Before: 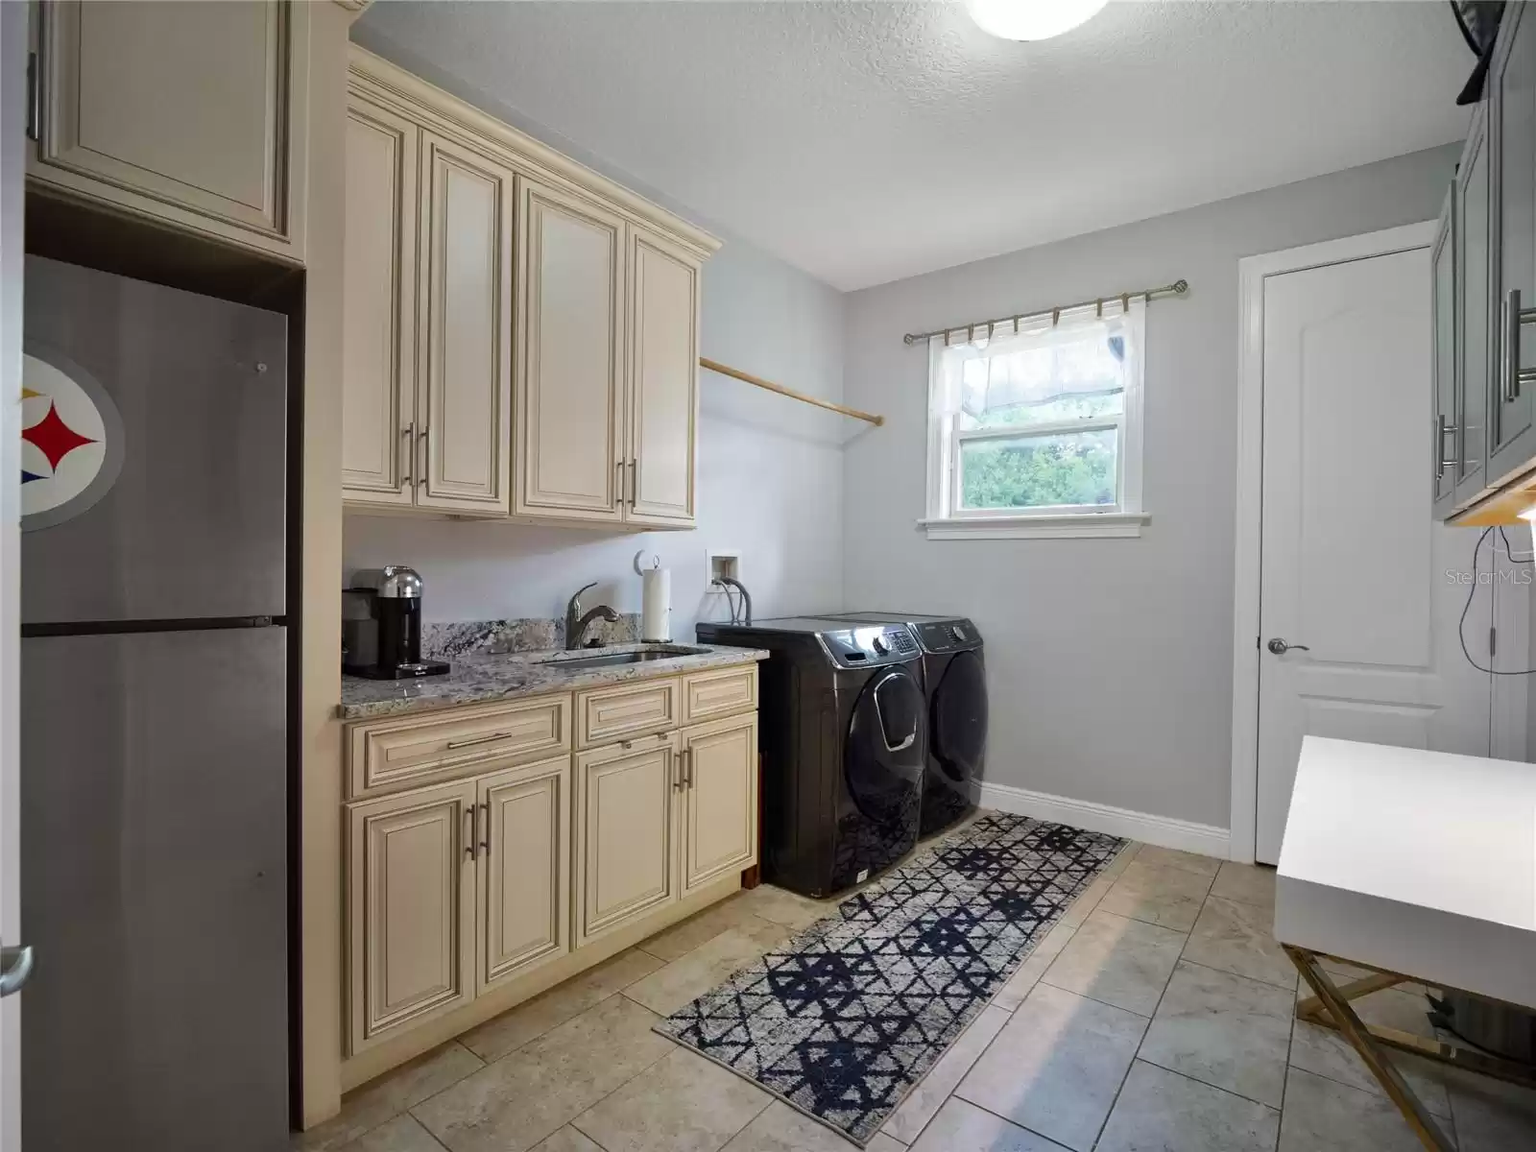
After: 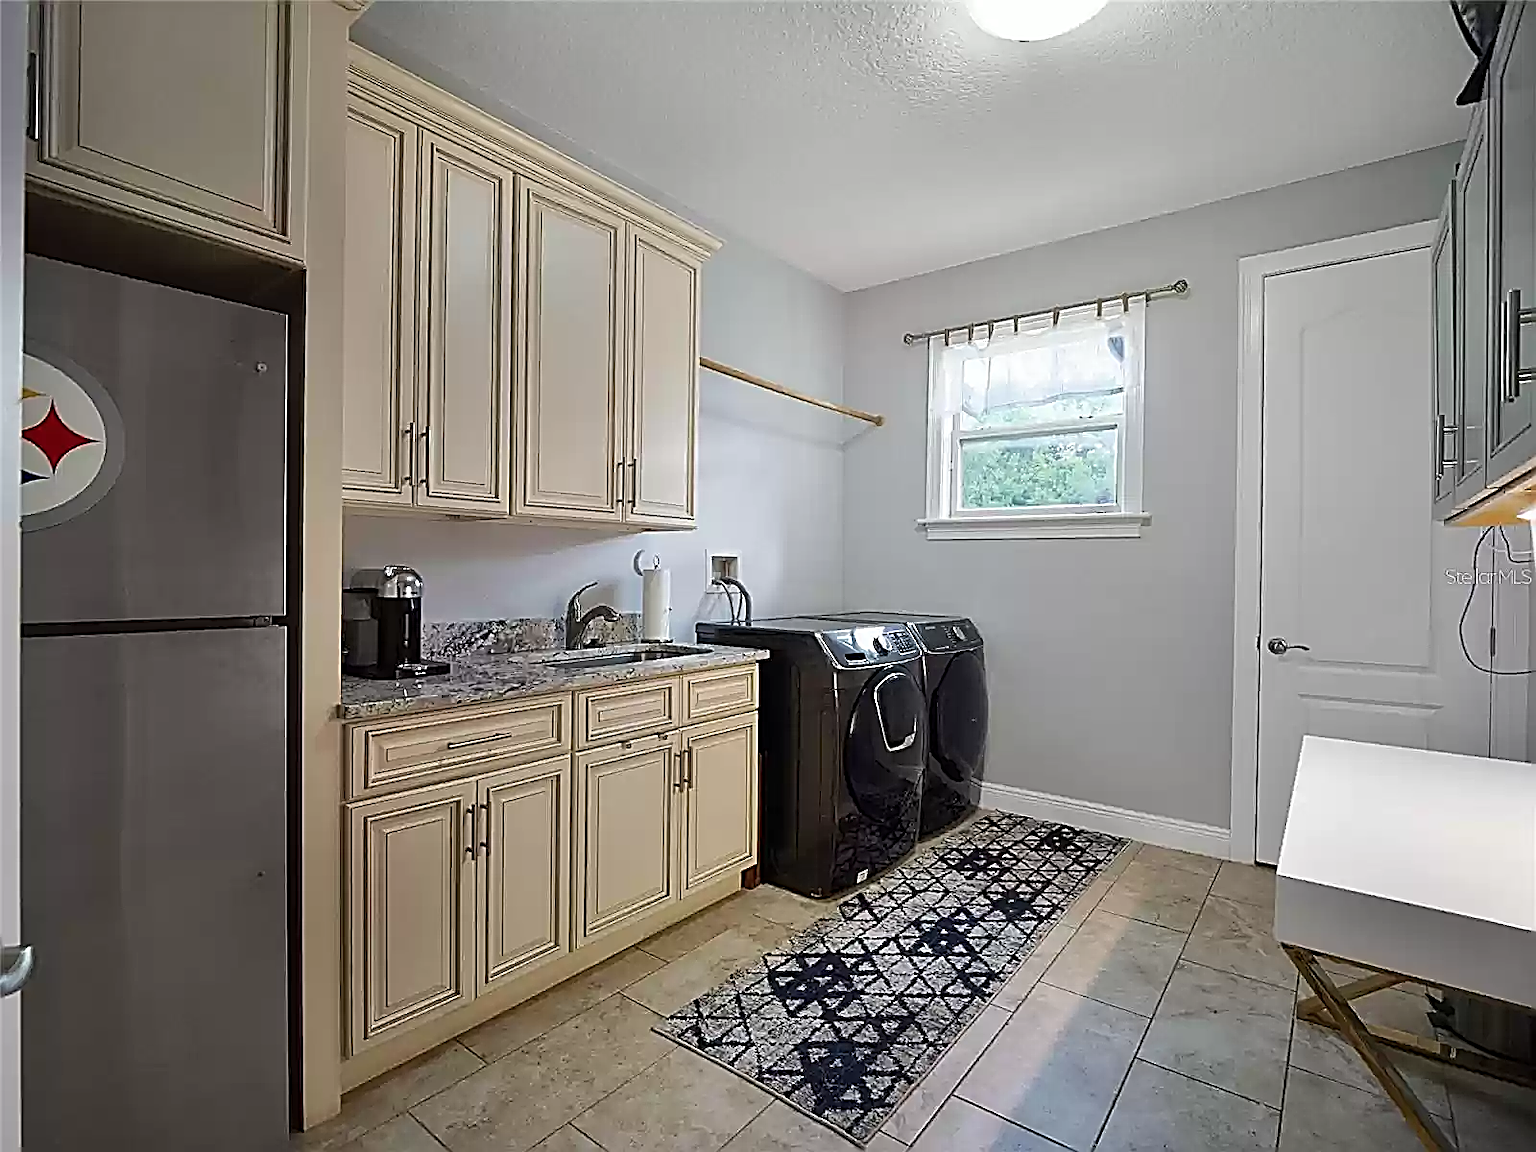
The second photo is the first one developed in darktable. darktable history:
sharpen: amount 1.99
